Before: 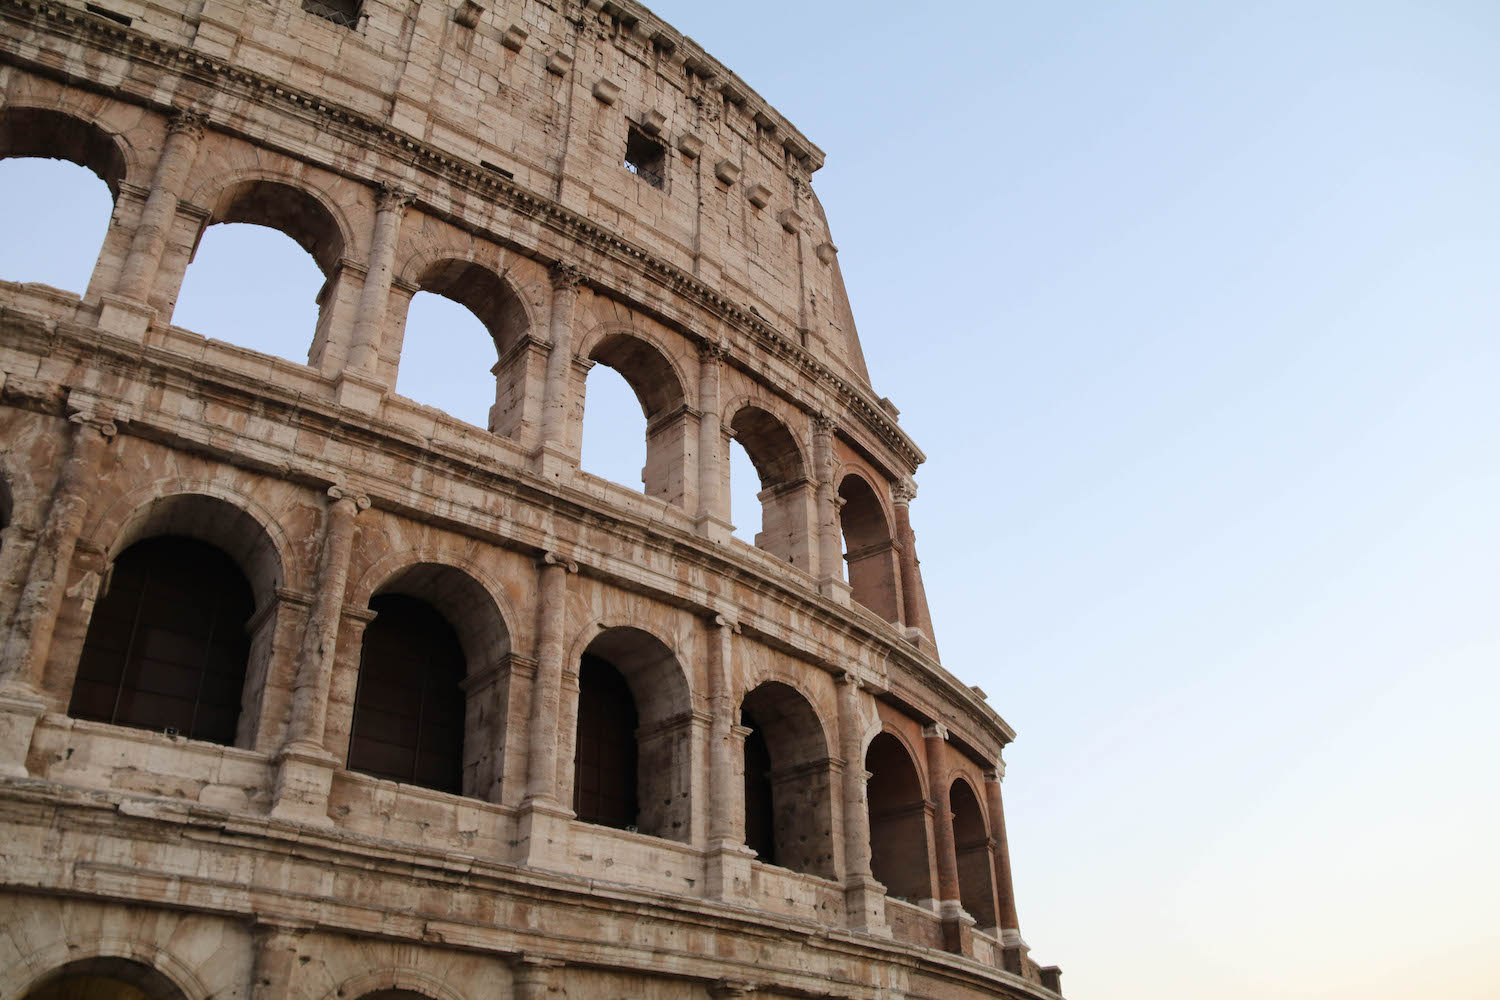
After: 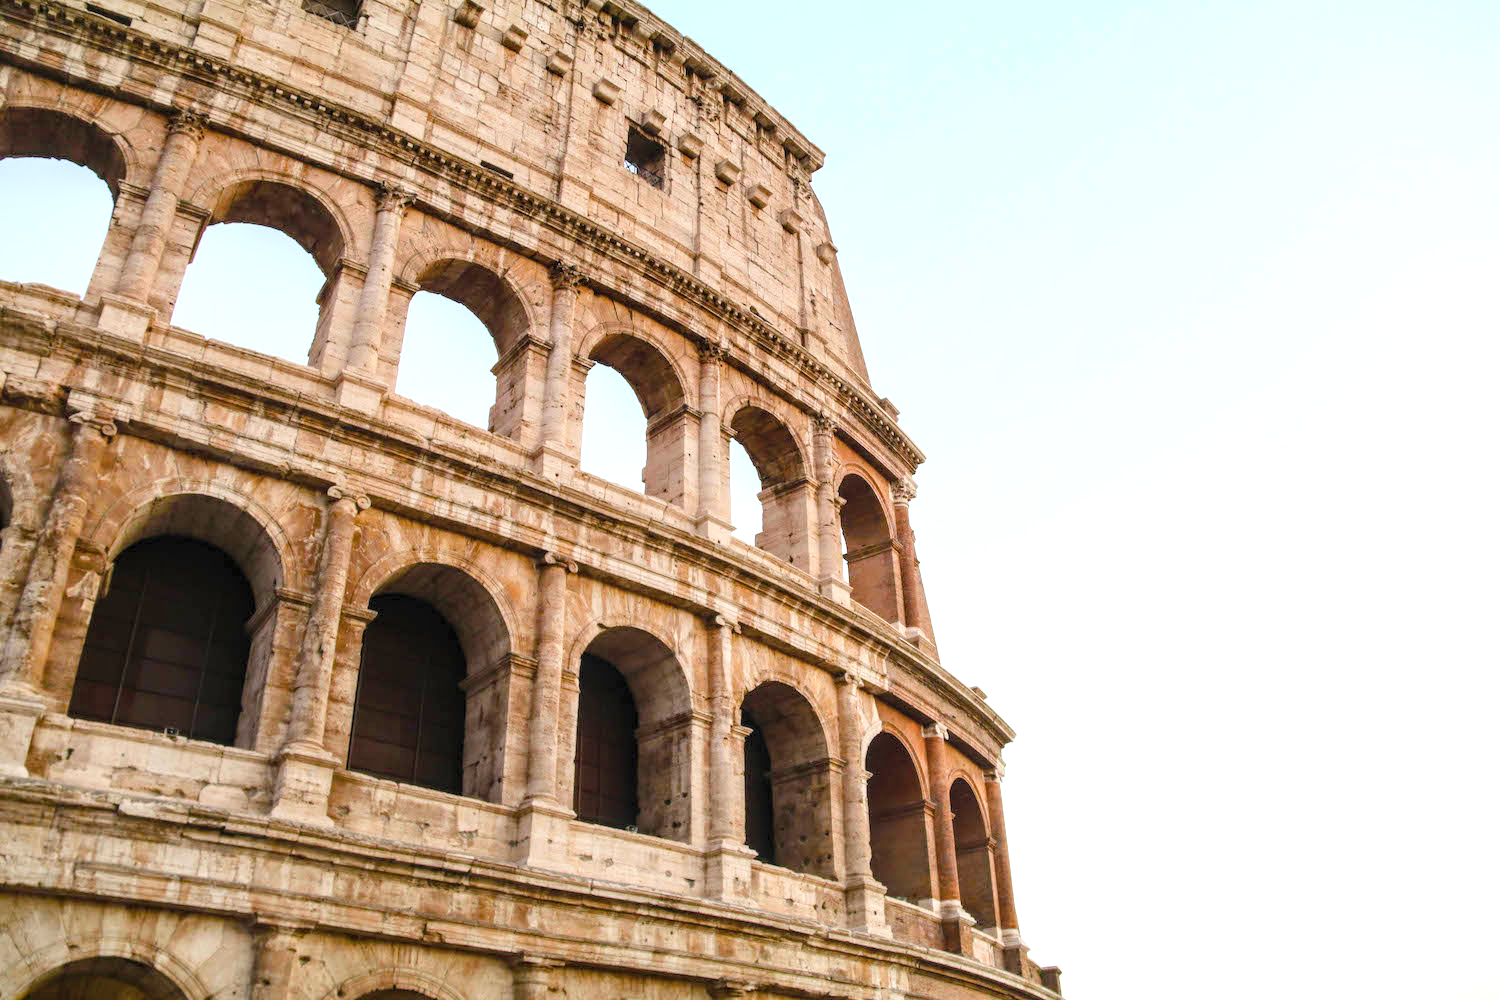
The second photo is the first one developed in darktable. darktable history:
color balance rgb: linear chroma grading › shadows -2.2%, linear chroma grading › highlights -15%, linear chroma grading › global chroma -10%, linear chroma grading › mid-tones -10%, perceptual saturation grading › global saturation 45%, perceptual saturation grading › highlights -50%, perceptual saturation grading › shadows 30%, perceptual brilliance grading › global brilliance 18%, global vibrance 45%
contrast brightness saturation: contrast 0.14, brightness 0.21
local contrast: detail 130%
